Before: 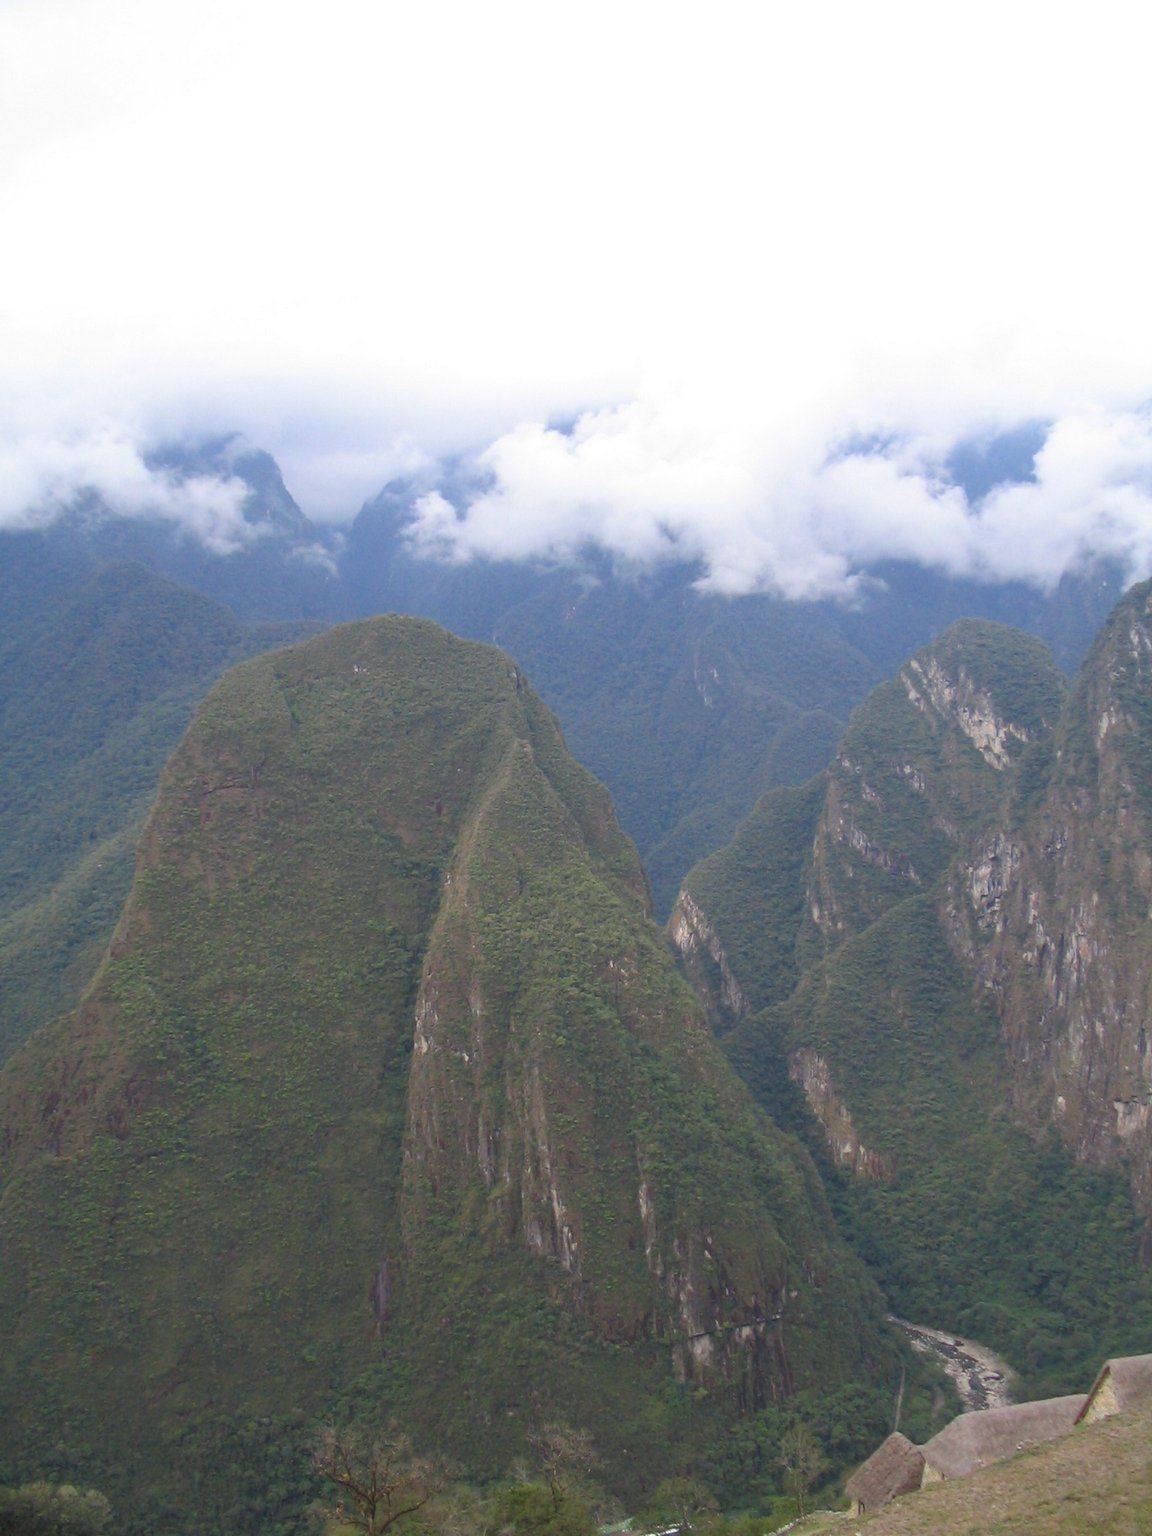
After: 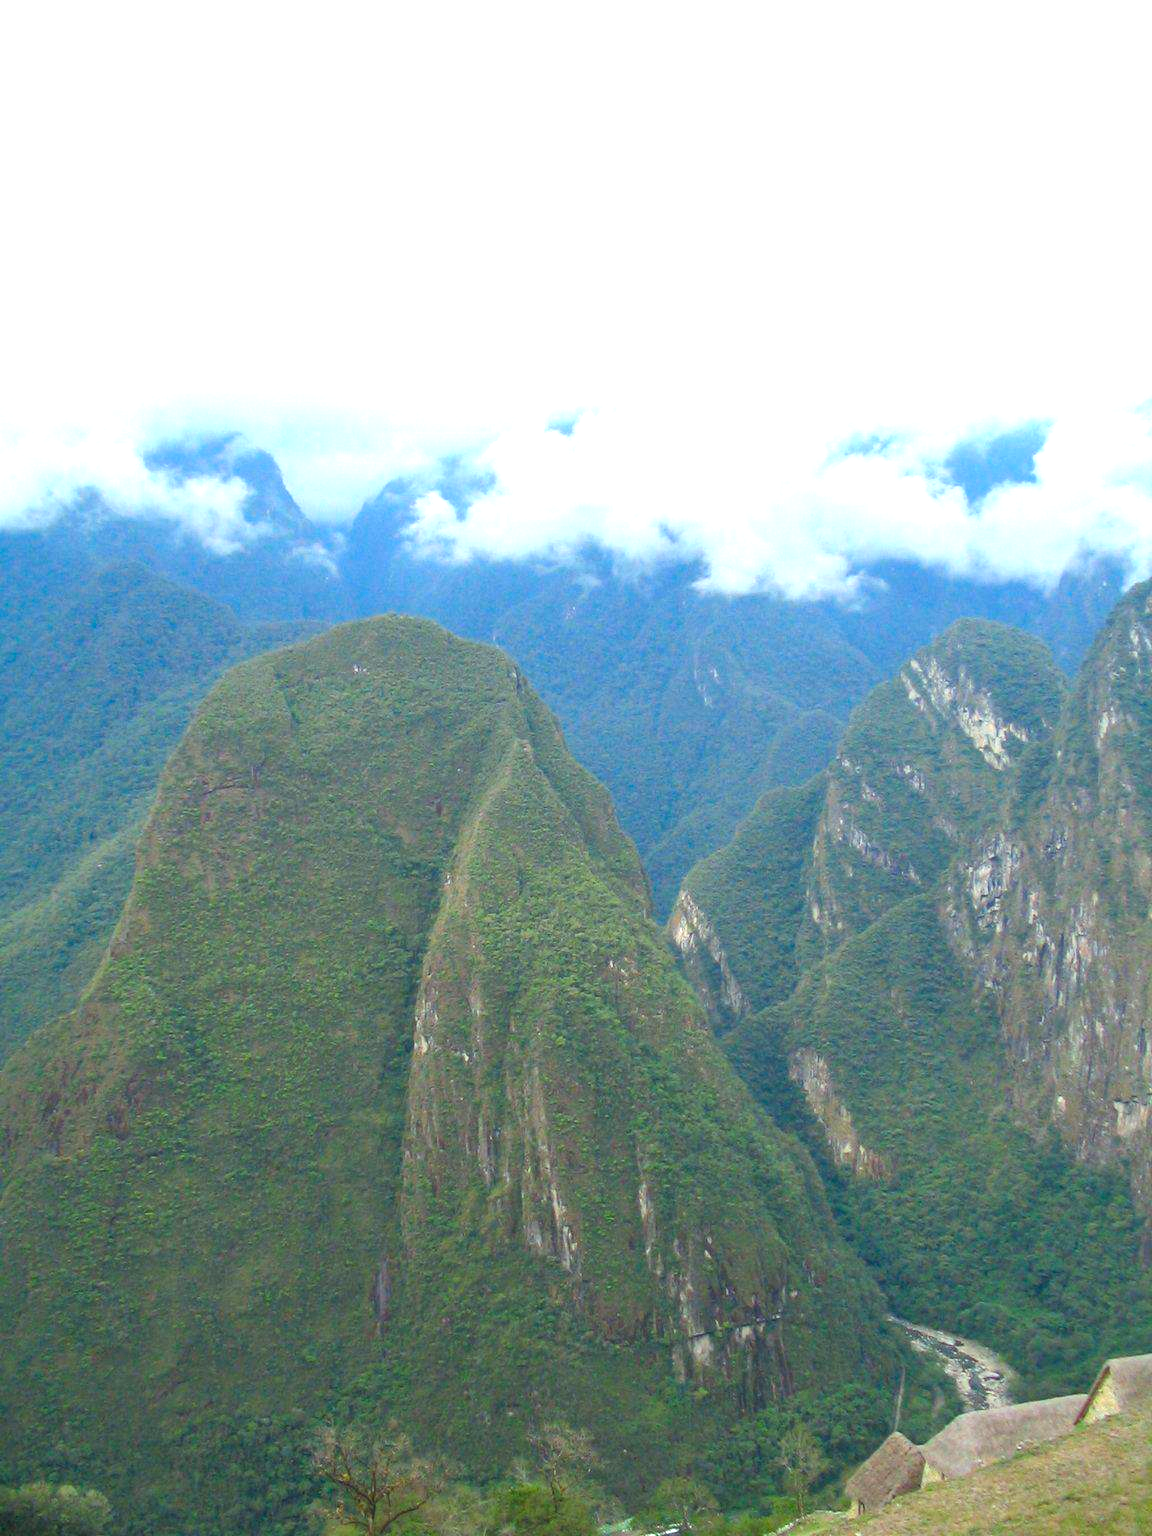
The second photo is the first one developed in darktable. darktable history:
exposure: exposure 0.669 EV, compensate highlight preservation false
local contrast: mode bilateral grid, contrast 20, coarseness 50, detail 120%, midtone range 0.2
color correction: highlights a* -7.33, highlights b* 1.26, shadows a* -3.55, saturation 1.4
